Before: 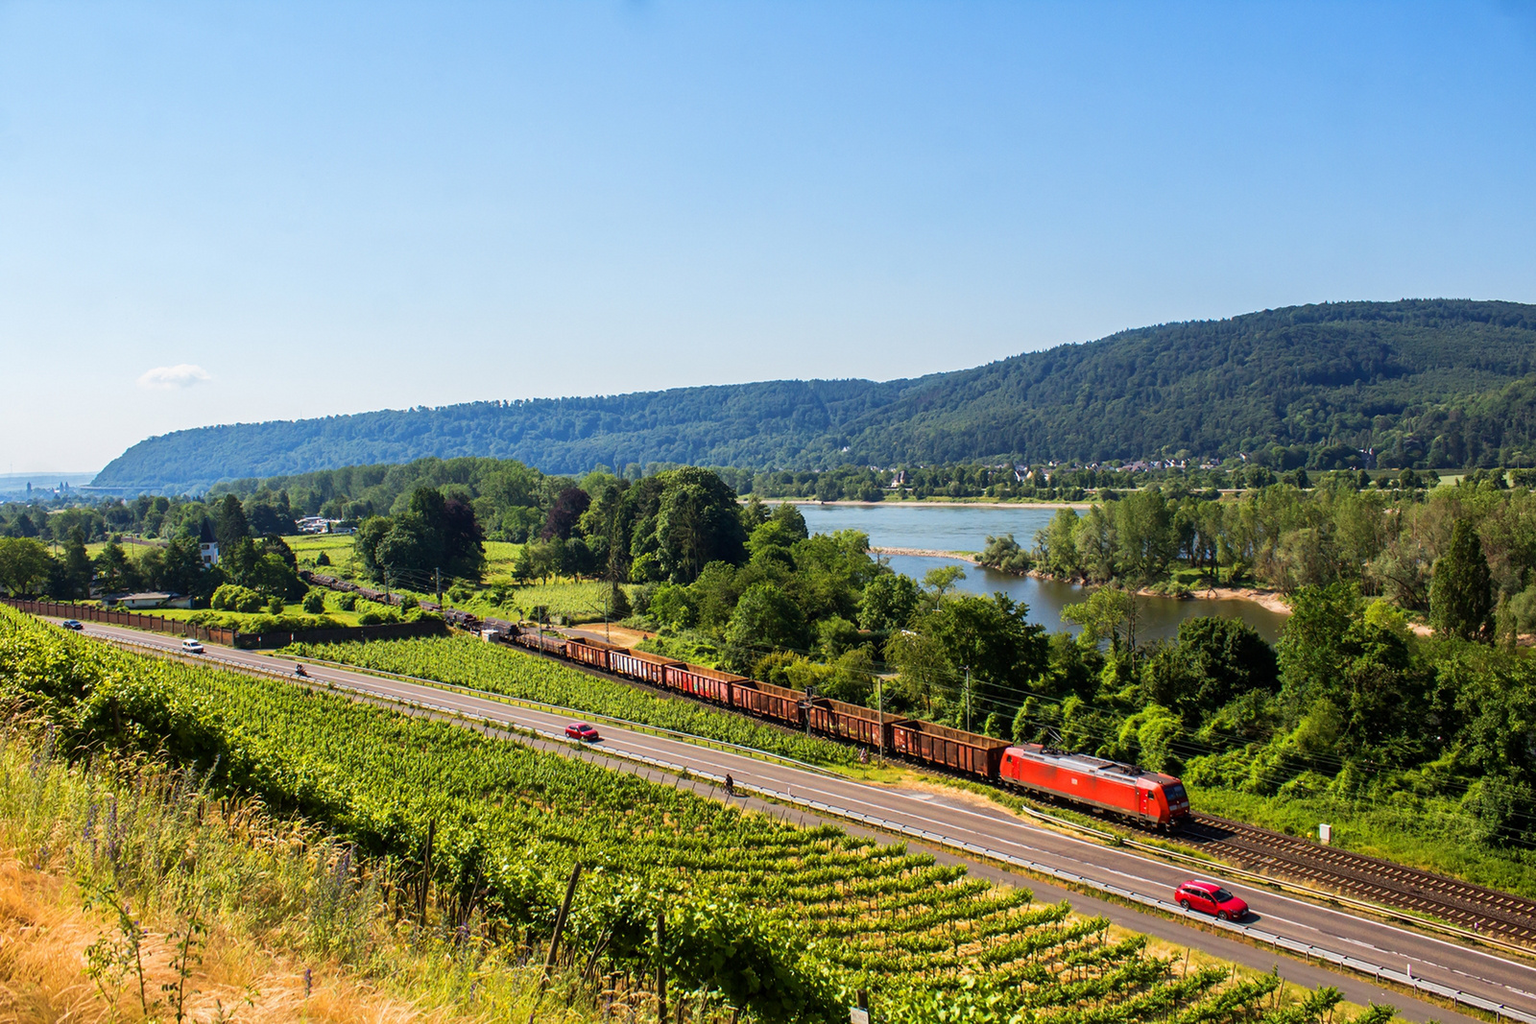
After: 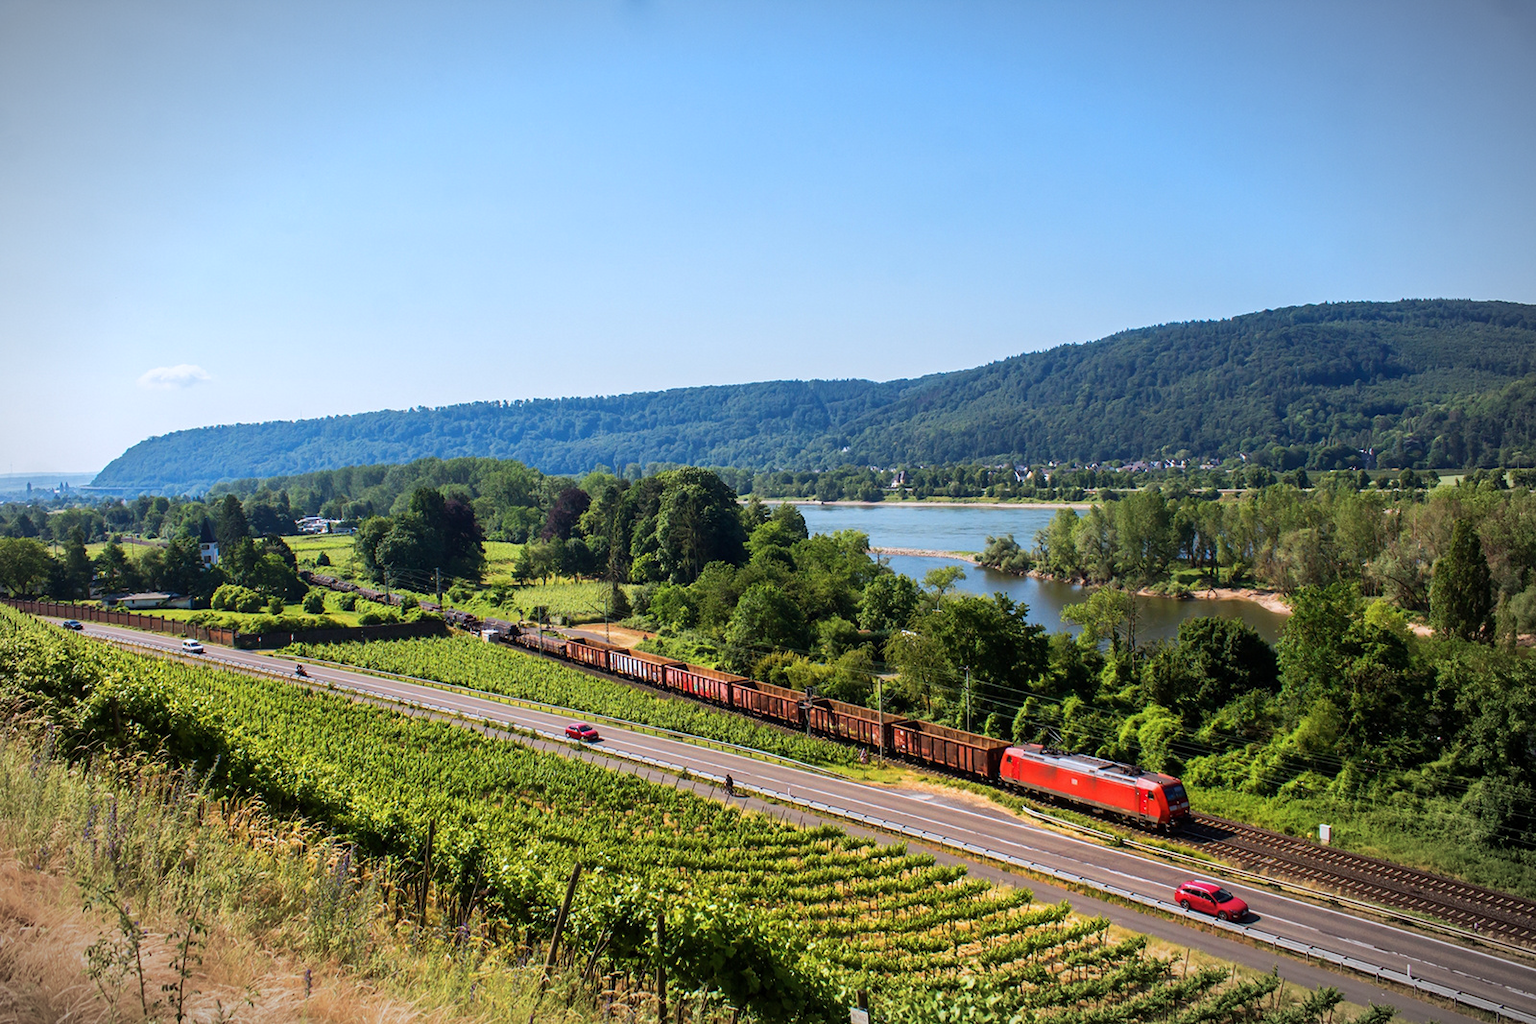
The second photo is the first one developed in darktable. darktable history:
vignetting: fall-off start 87.49%, automatic ratio true
tone equalizer: edges refinement/feathering 500, mask exposure compensation -1.57 EV, preserve details no
color correction: highlights a* -0.699, highlights b* -9.1
